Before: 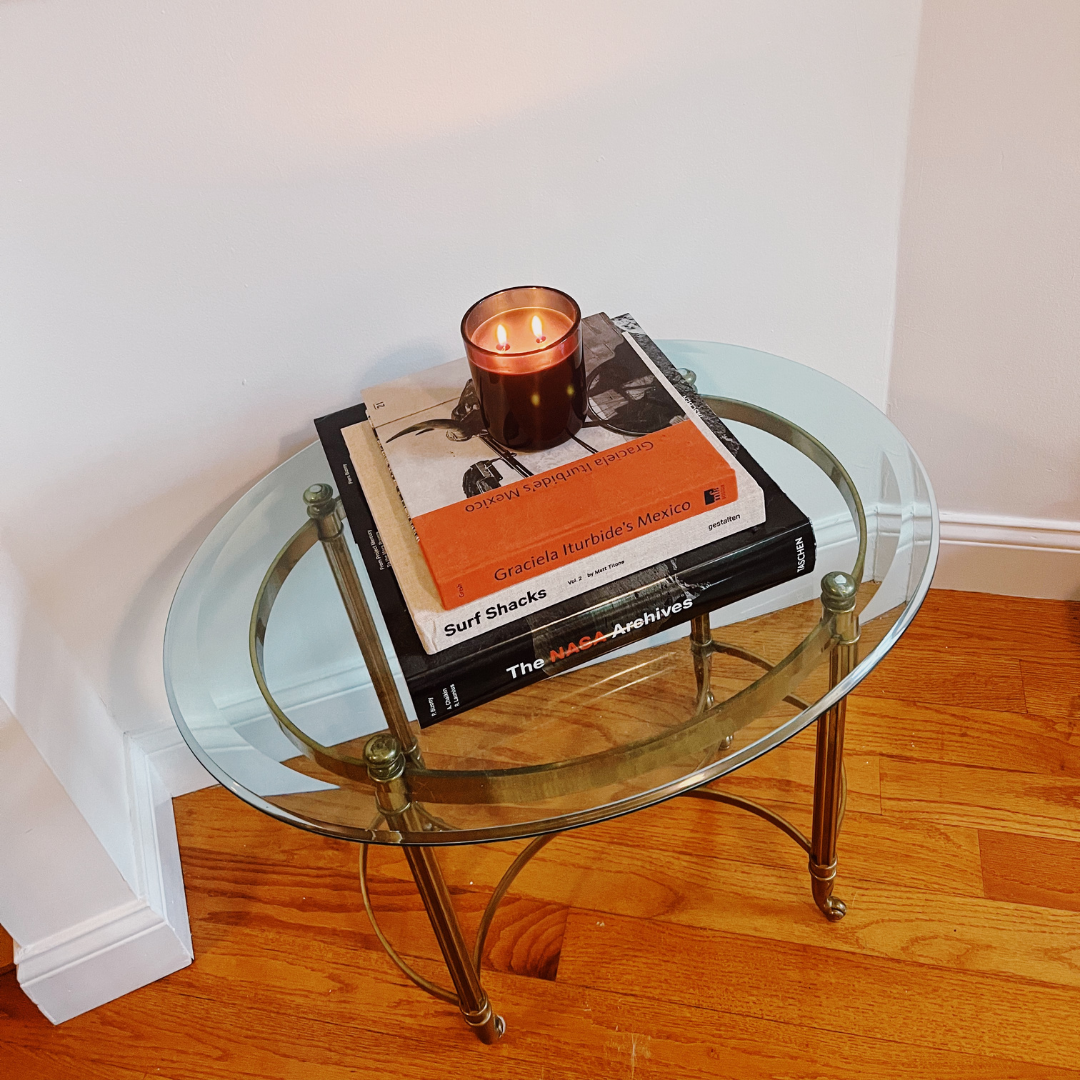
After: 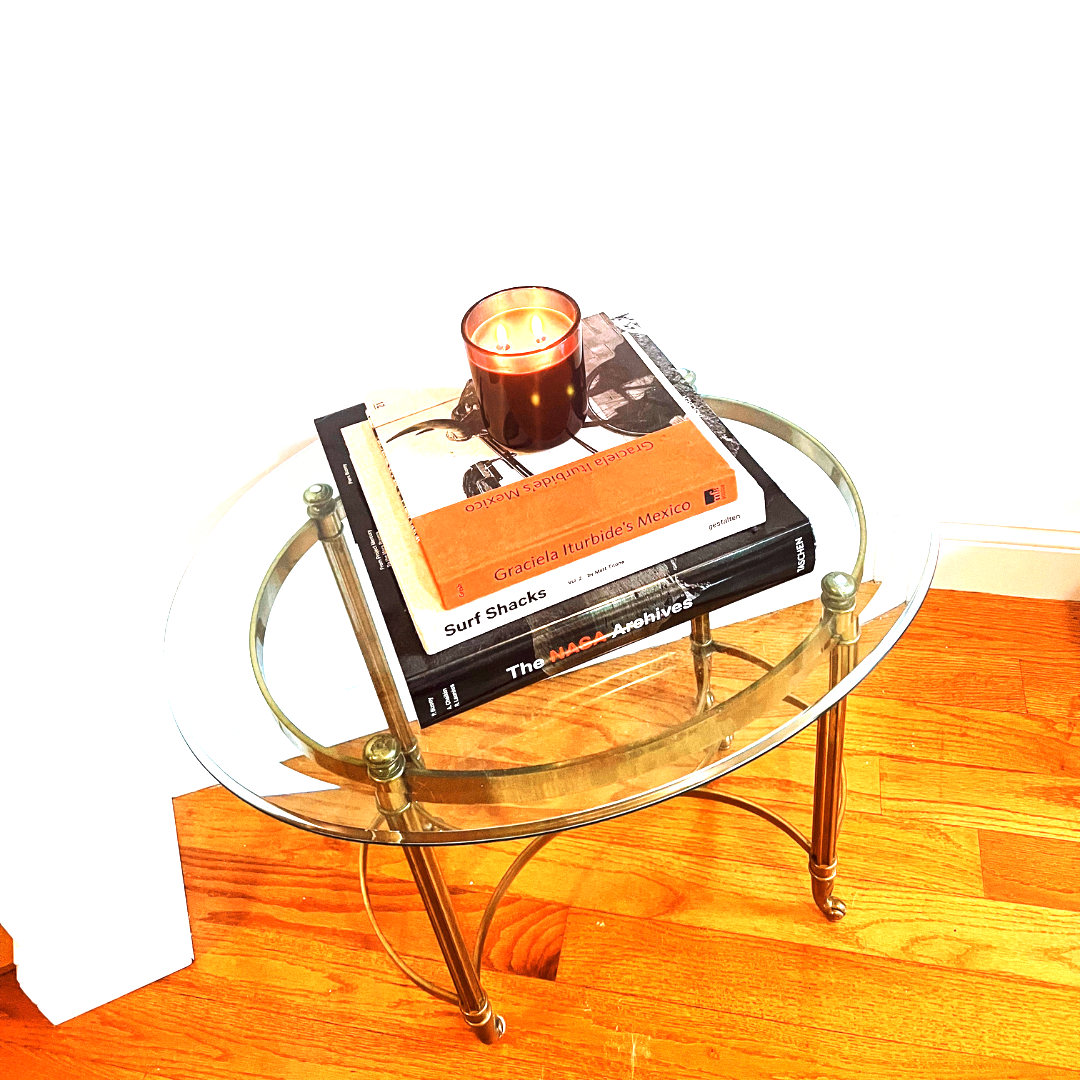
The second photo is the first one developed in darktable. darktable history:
exposure: black level correction 0.001, exposure 1.804 EV, compensate highlight preservation false
